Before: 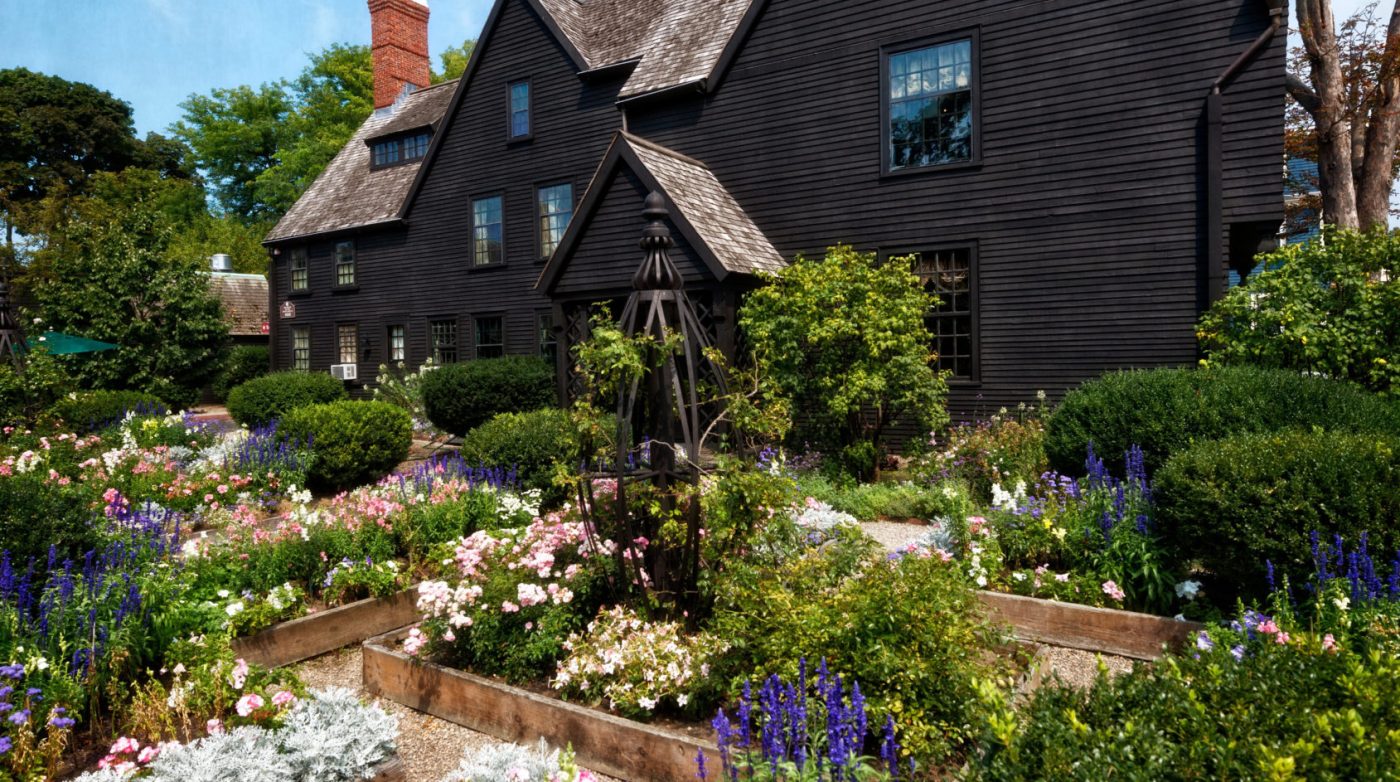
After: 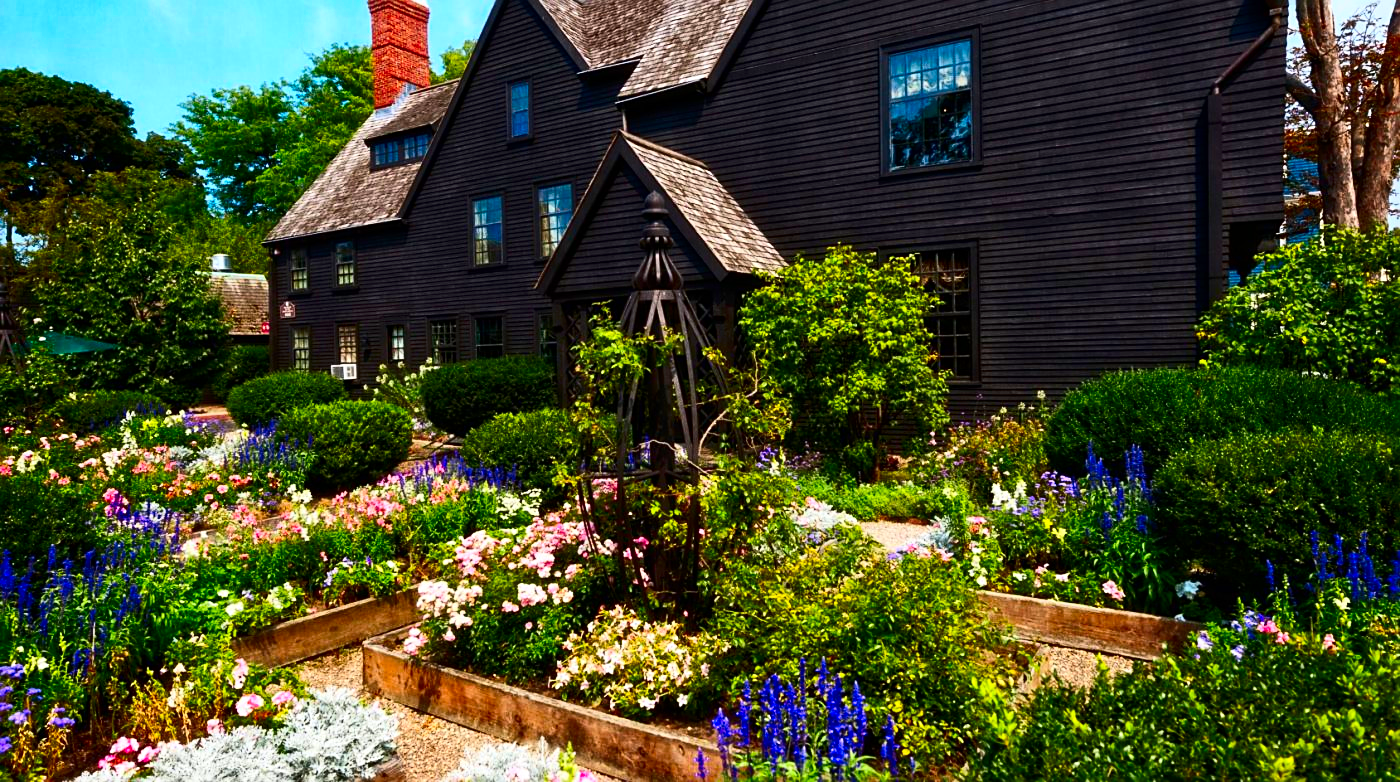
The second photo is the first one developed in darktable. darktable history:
contrast brightness saturation: contrast 0.26, brightness 0.02, saturation 0.87
sharpen: on, module defaults
